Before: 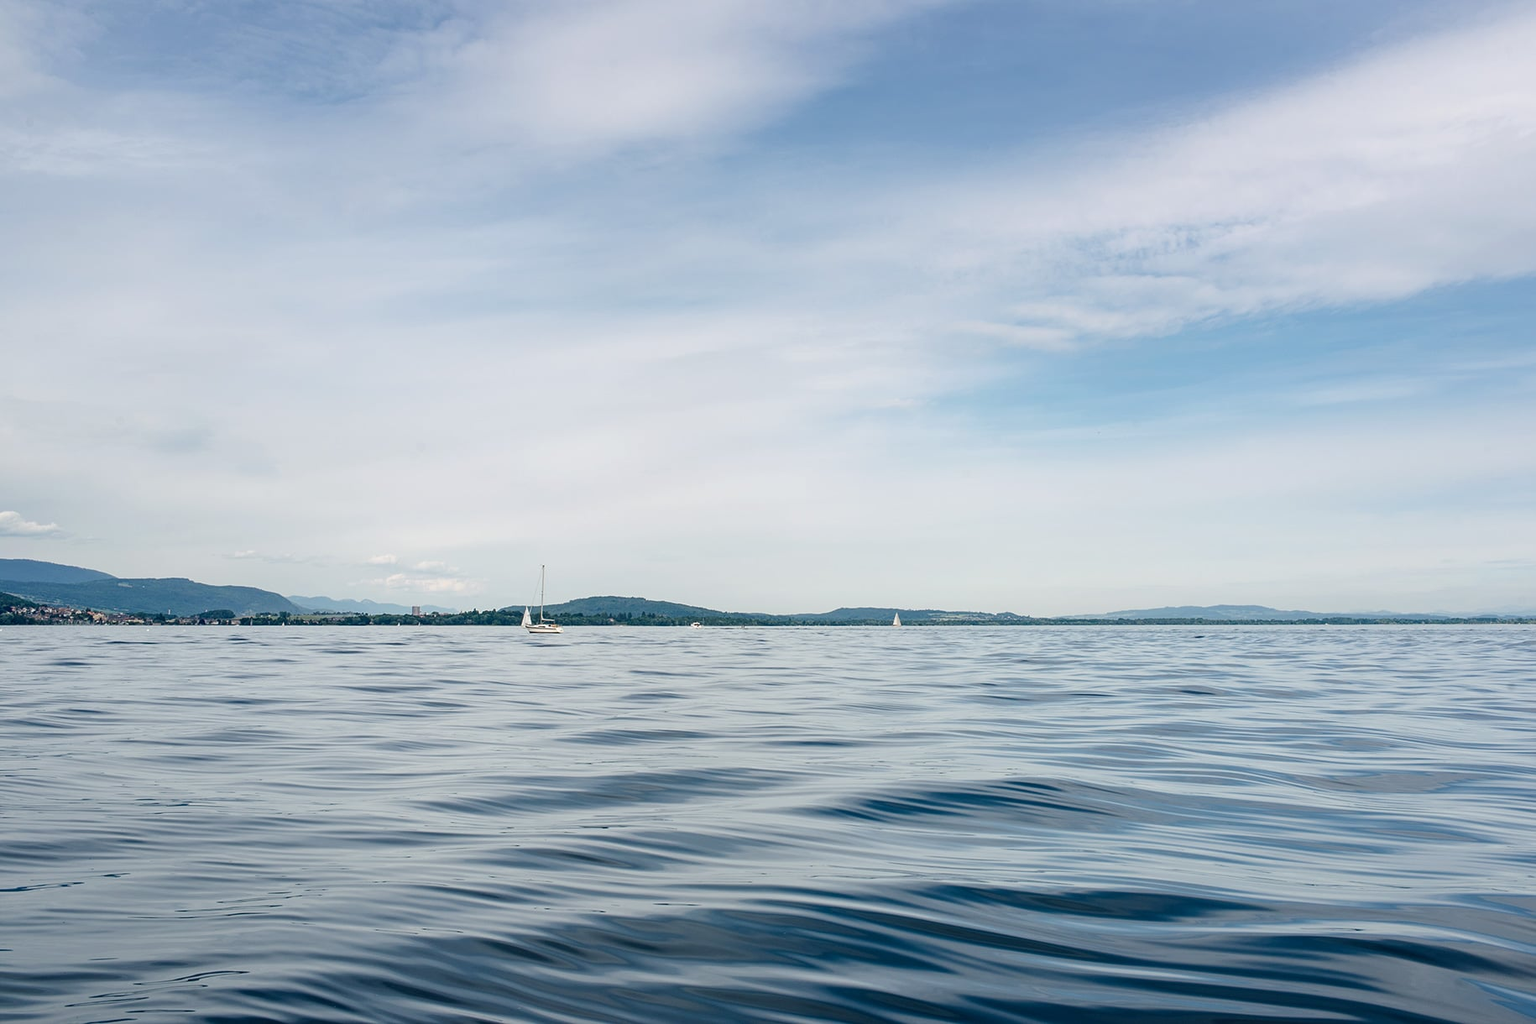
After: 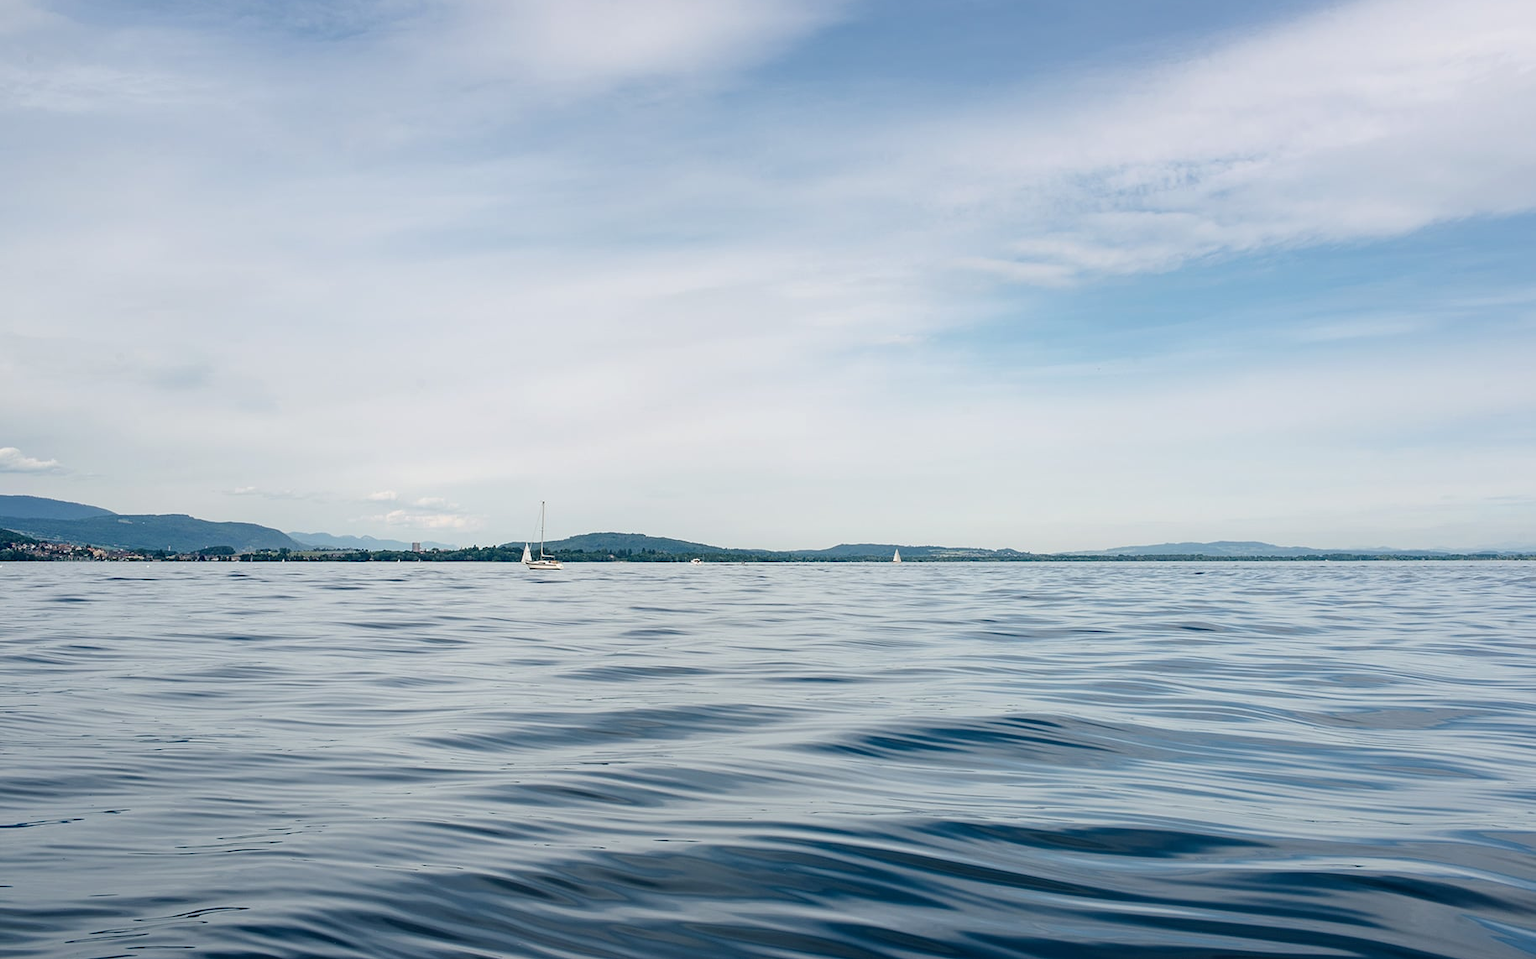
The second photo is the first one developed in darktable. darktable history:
crop and rotate: top 6.305%
